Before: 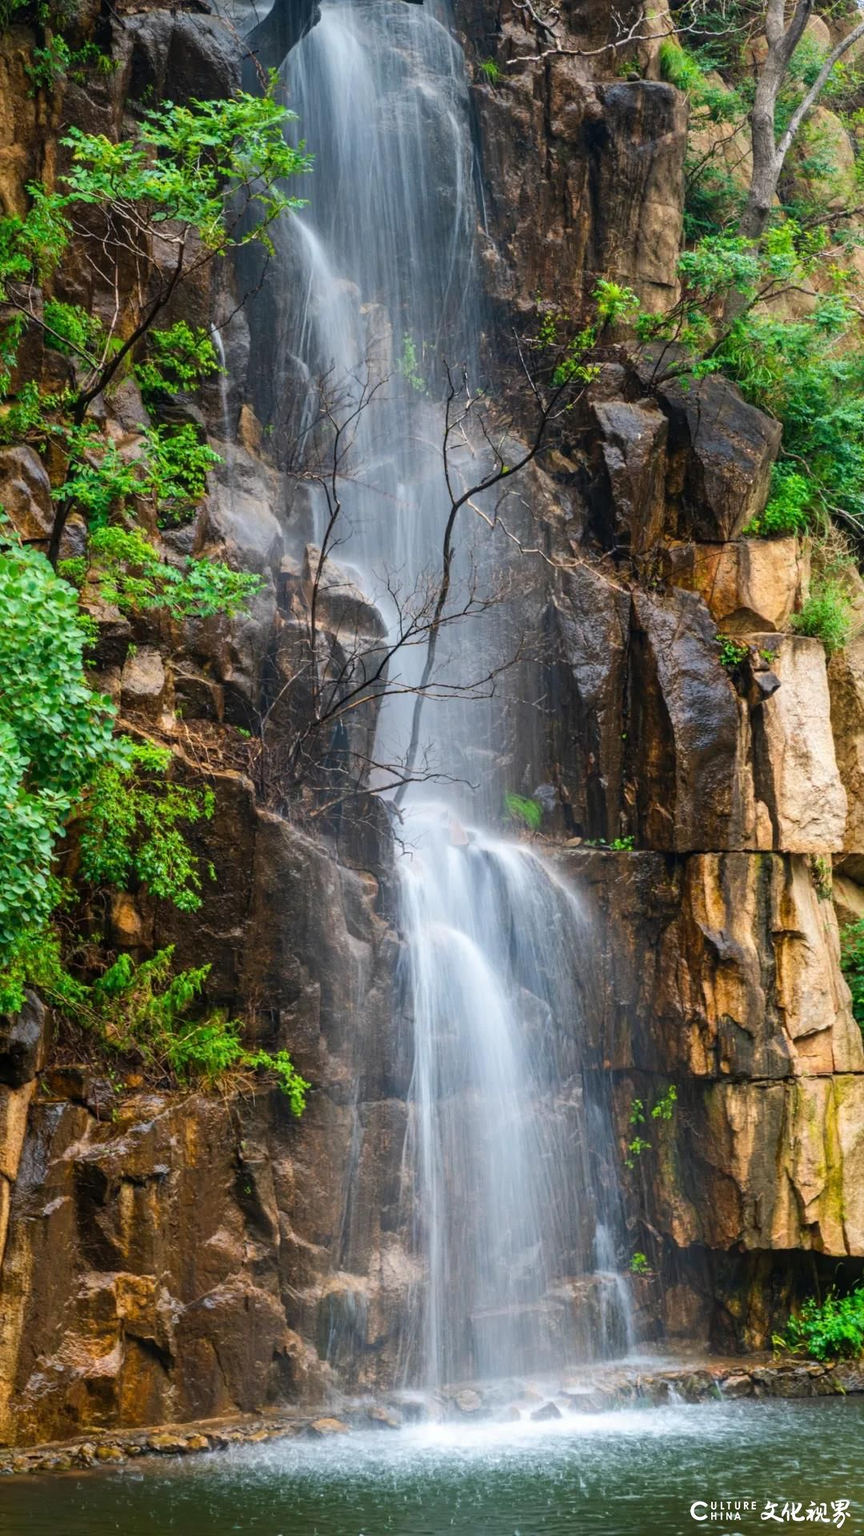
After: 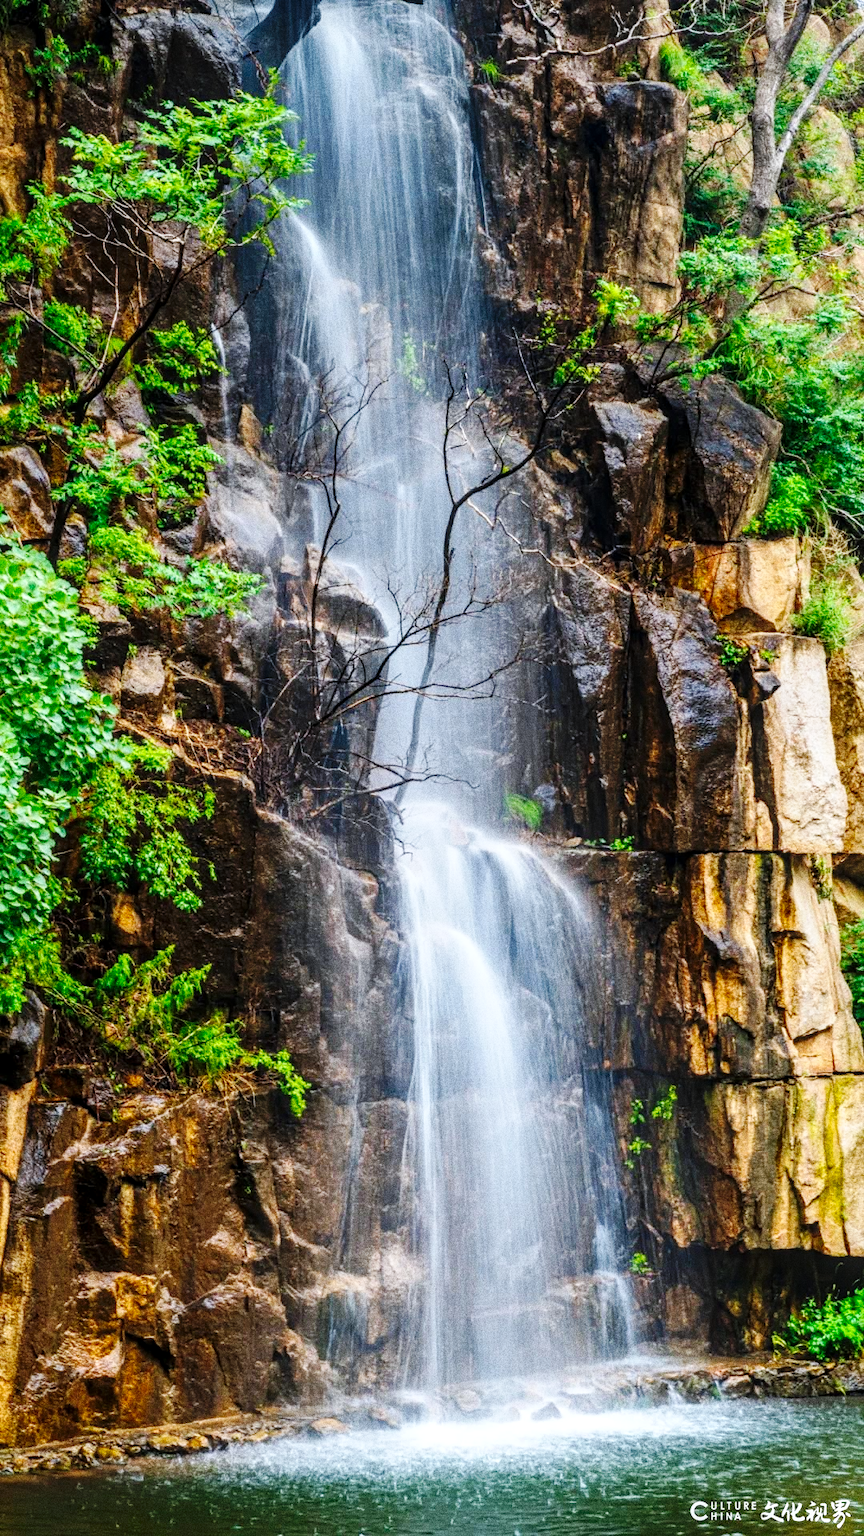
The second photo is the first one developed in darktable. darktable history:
white balance: red 0.976, blue 1.04
local contrast: on, module defaults
base curve: curves: ch0 [(0, 0) (0.036, 0.025) (0.121, 0.166) (0.206, 0.329) (0.605, 0.79) (1, 1)], preserve colors none
grain: strength 49.07%
